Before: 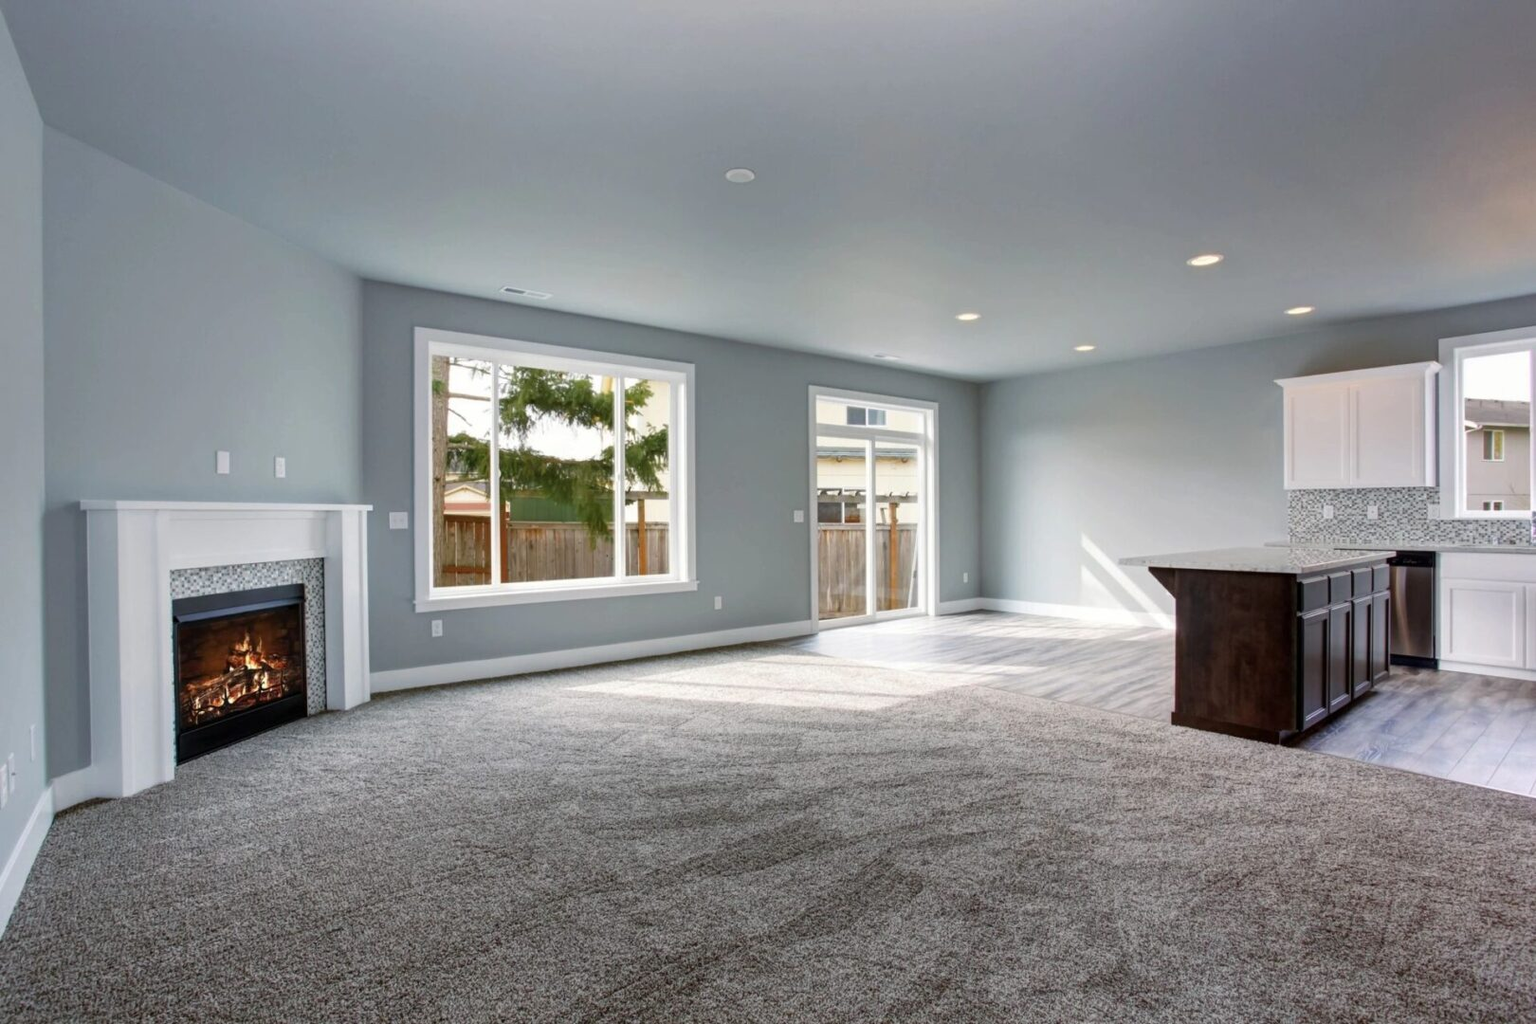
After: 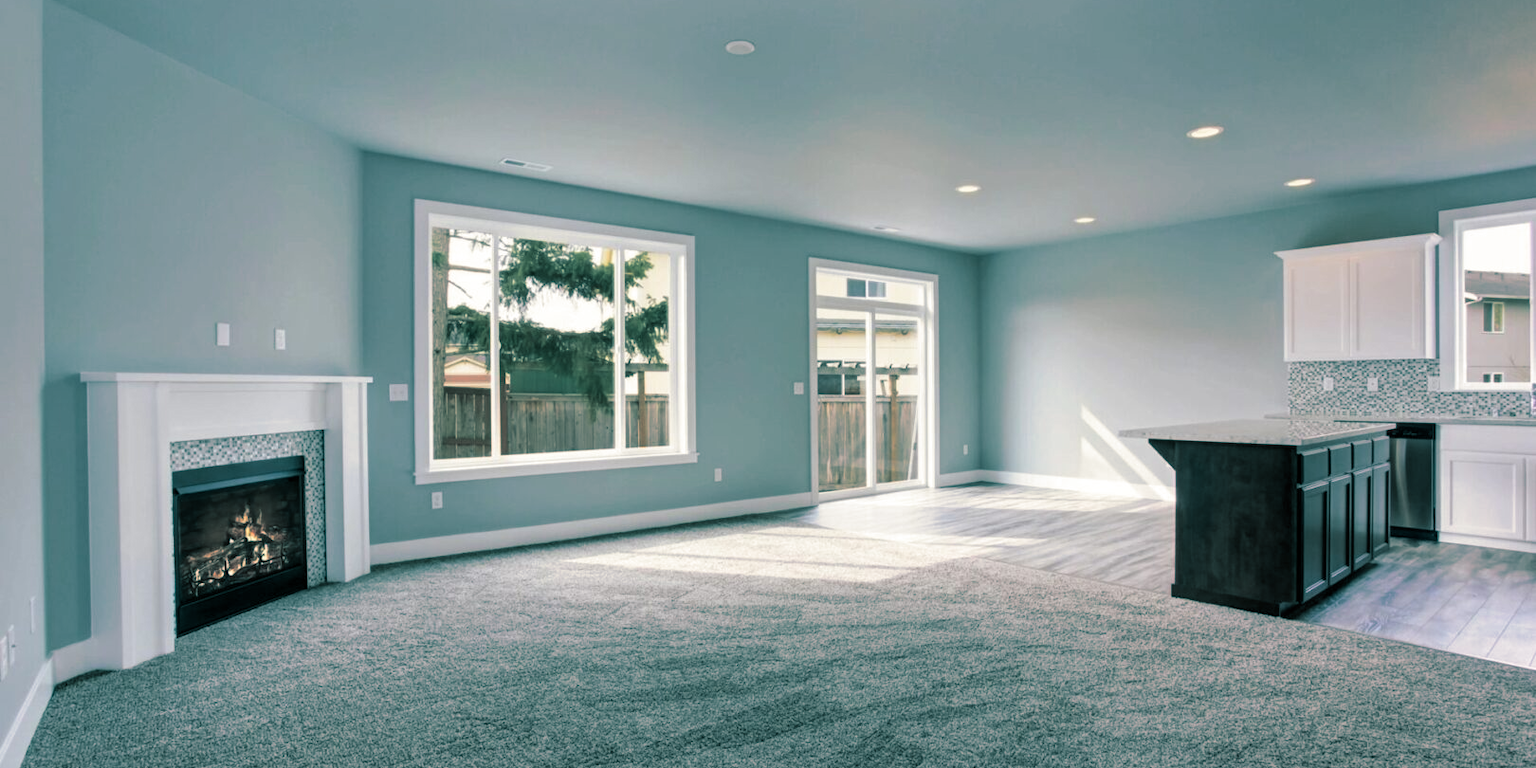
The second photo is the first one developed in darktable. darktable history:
crop and rotate: top 12.5%, bottom 12.5%
split-toning: shadows › hue 186.43°, highlights › hue 49.29°, compress 30.29%
local contrast: mode bilateral grid, contrast 15, coarseness 36, detail 105%, midtone range 0.2
